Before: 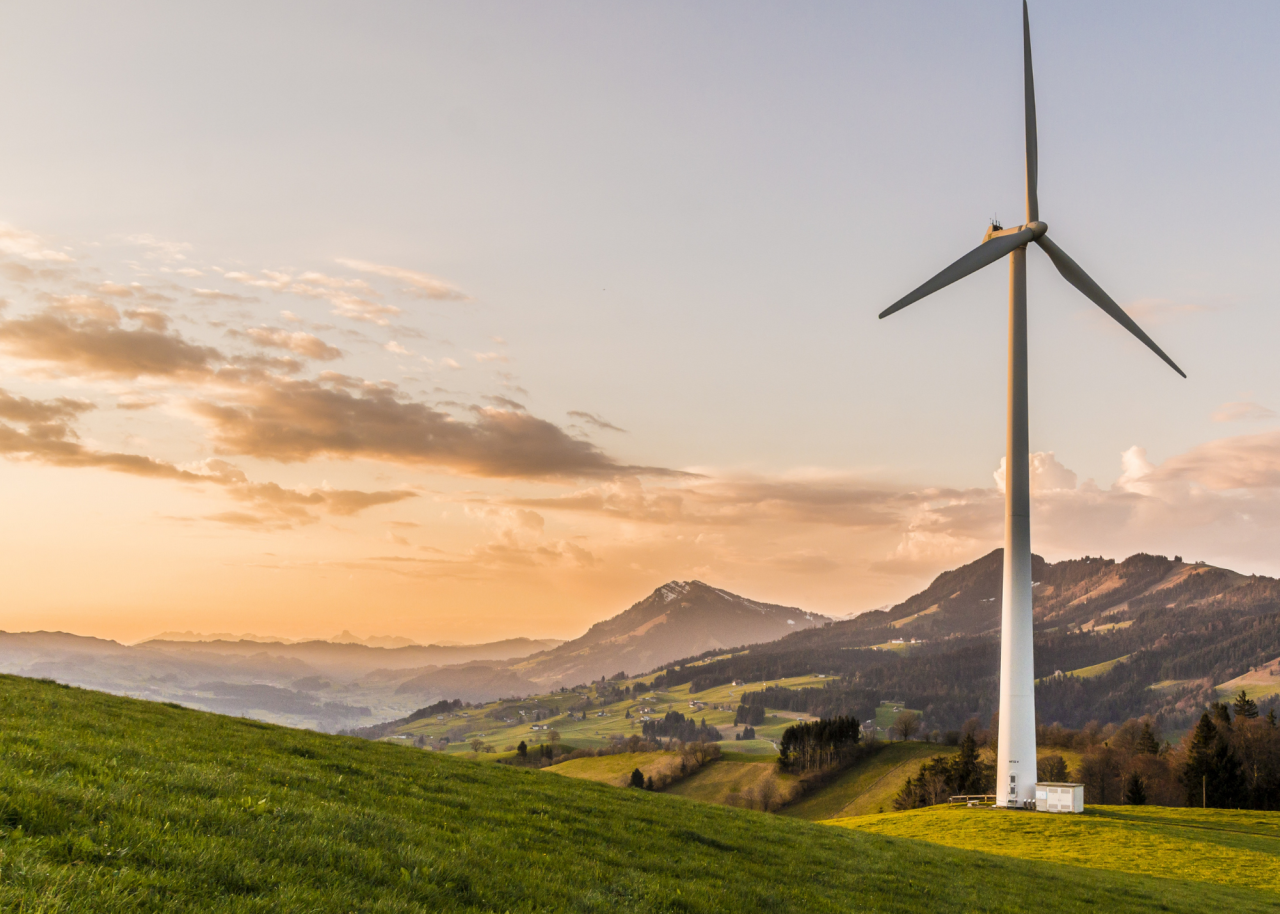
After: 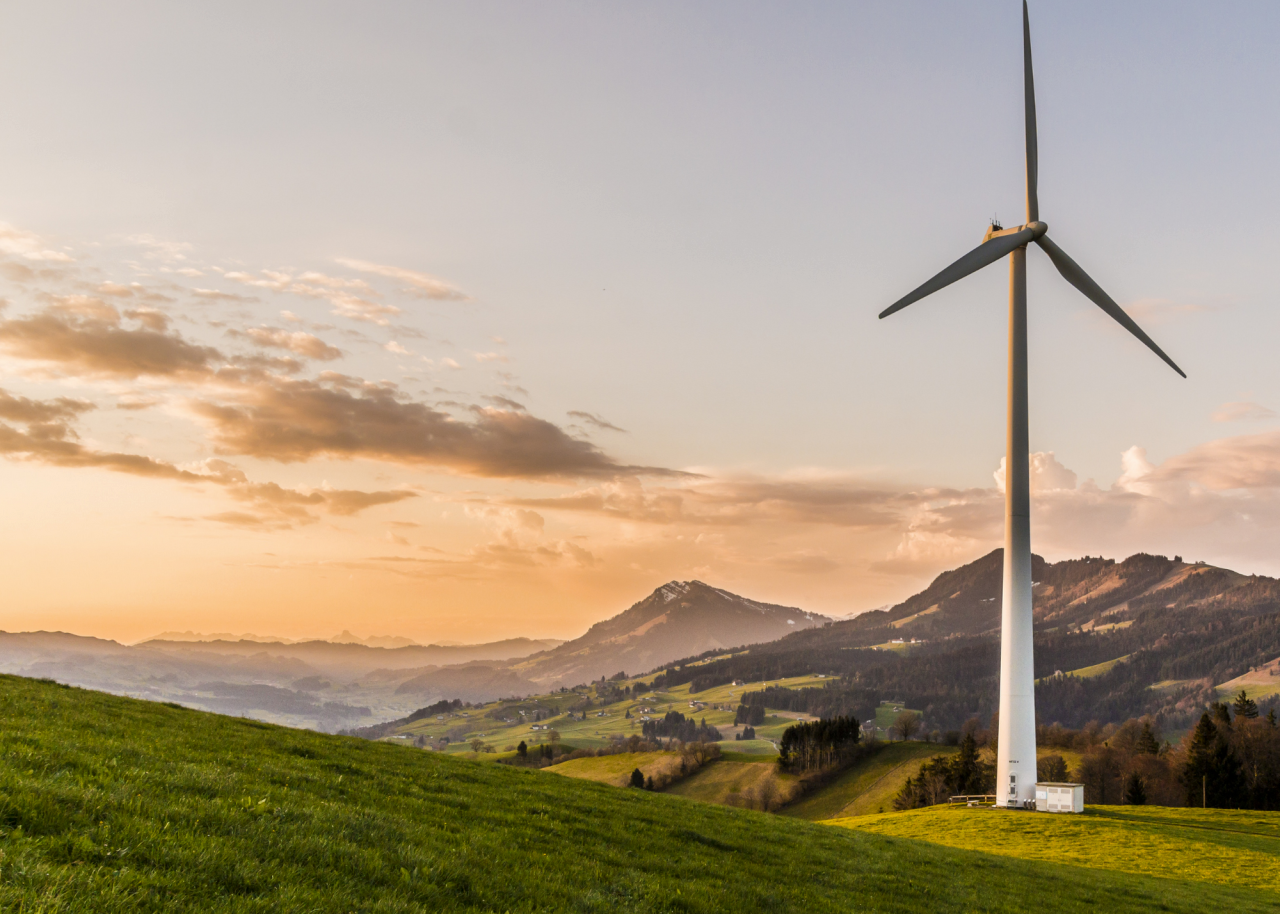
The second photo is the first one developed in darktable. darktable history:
contrast brightness saturation: contrast 0.031, brightness -0.042
